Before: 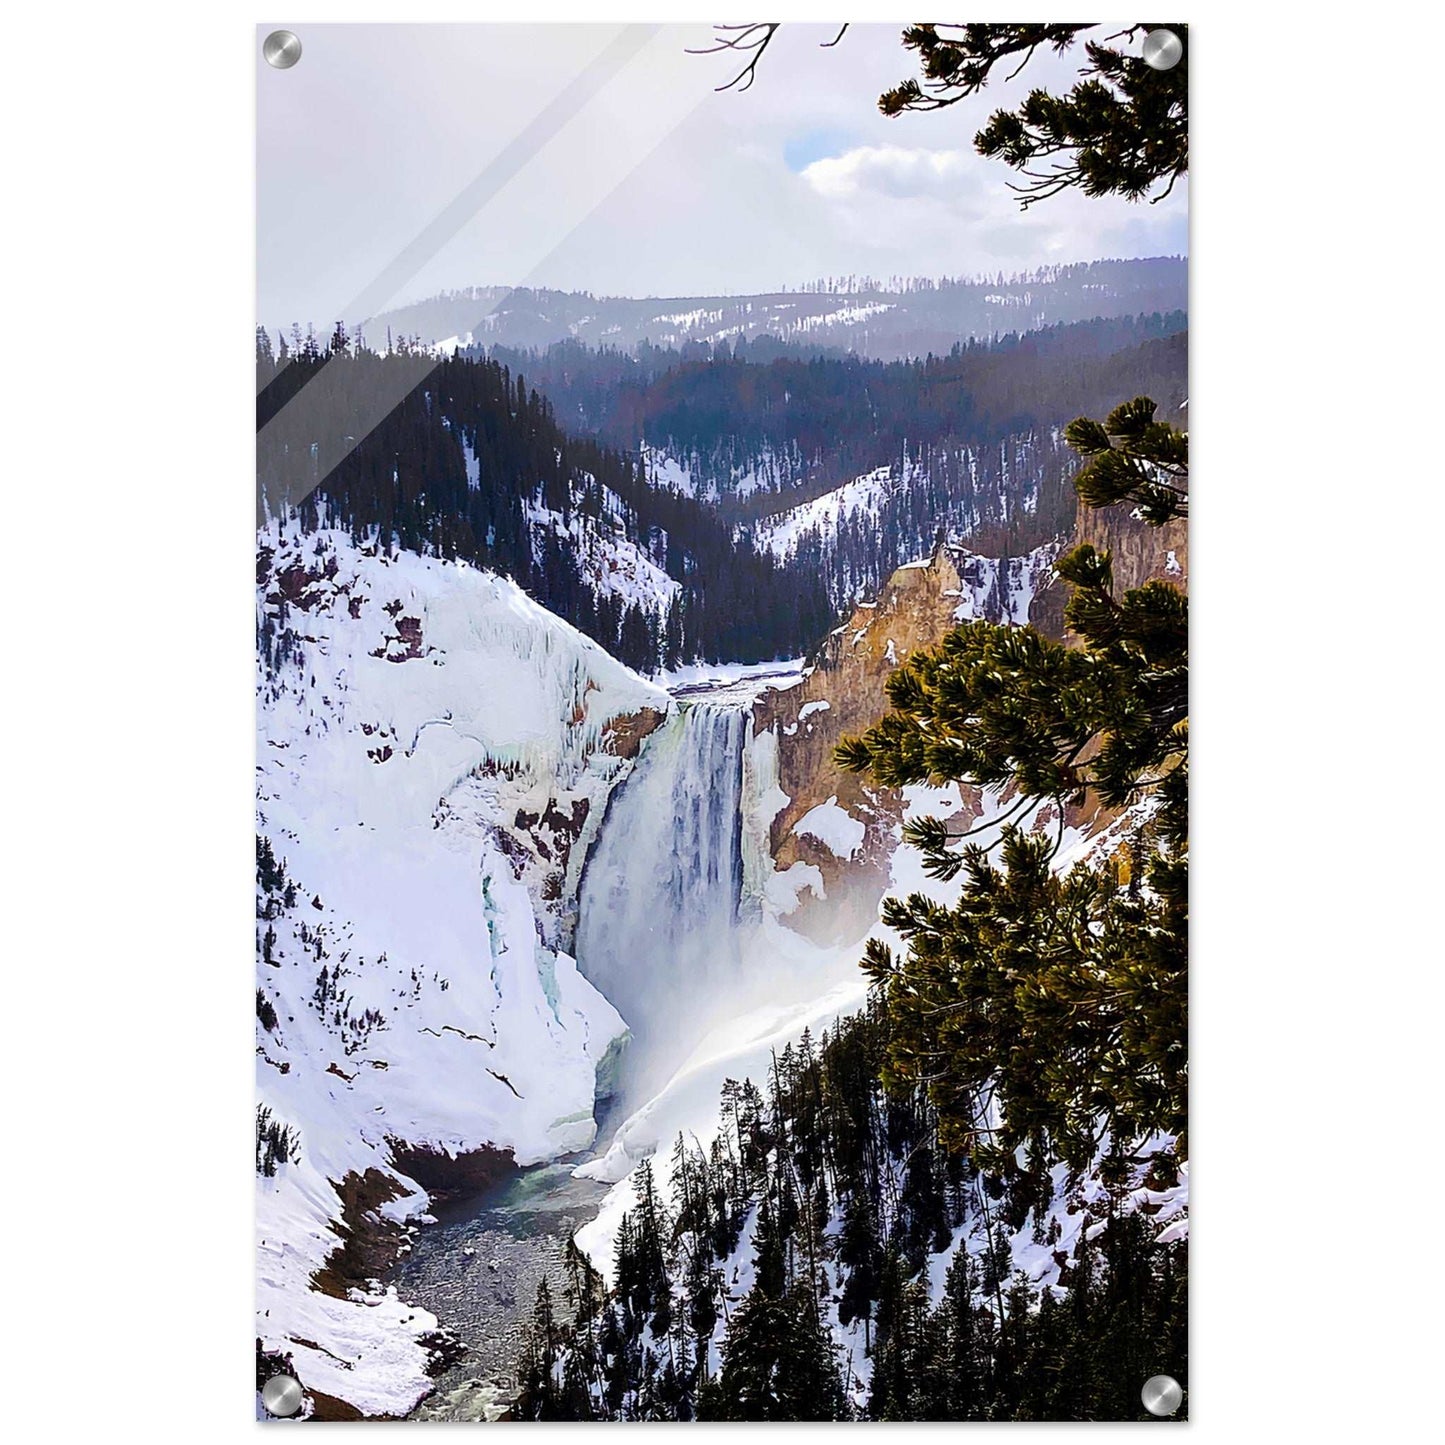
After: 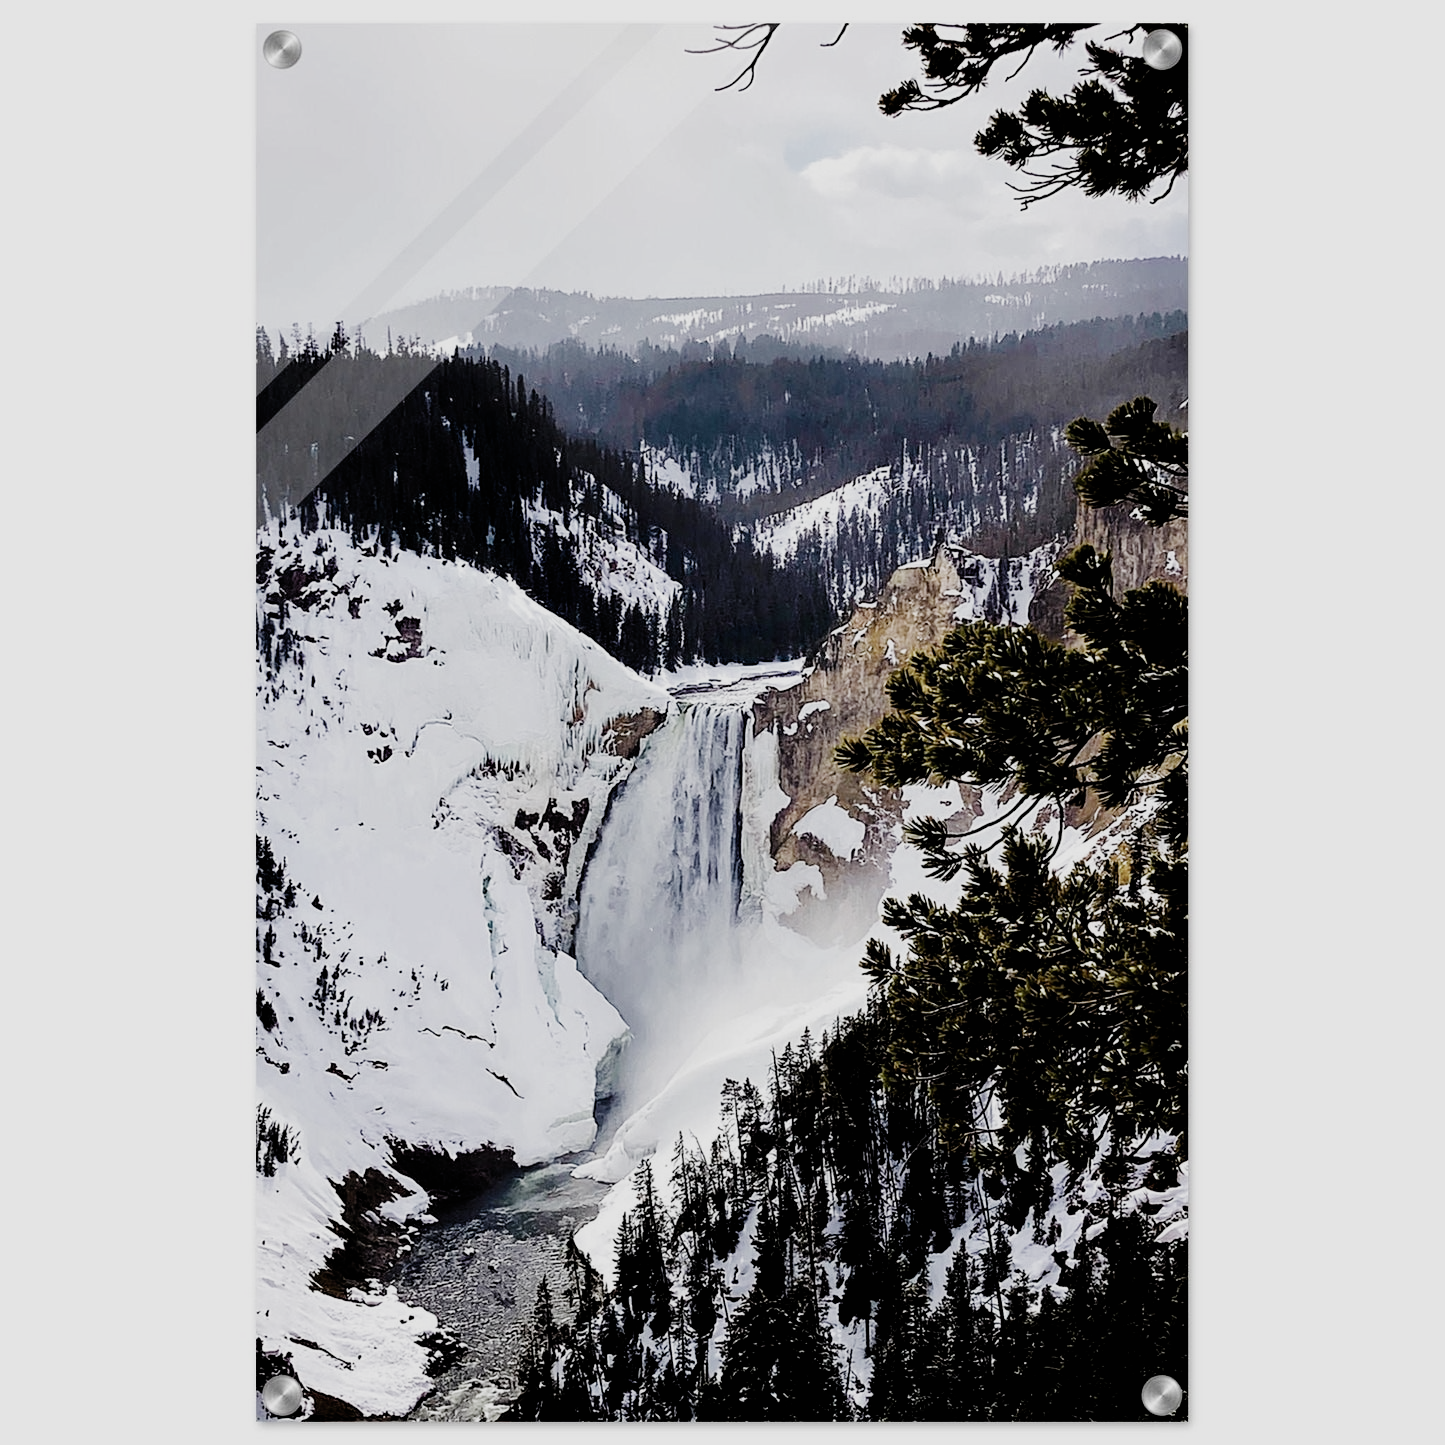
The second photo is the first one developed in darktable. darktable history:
filmic rgb: black relative exposure -5.12 EV, white relative exposure 3.99 EV, threshold 3.02 EV, hardness 2.87, contrast 1.299, highlights saturation mix -29.47%, preserve chrominance no, color science v4 (2020), enable highlight reconstruction true
